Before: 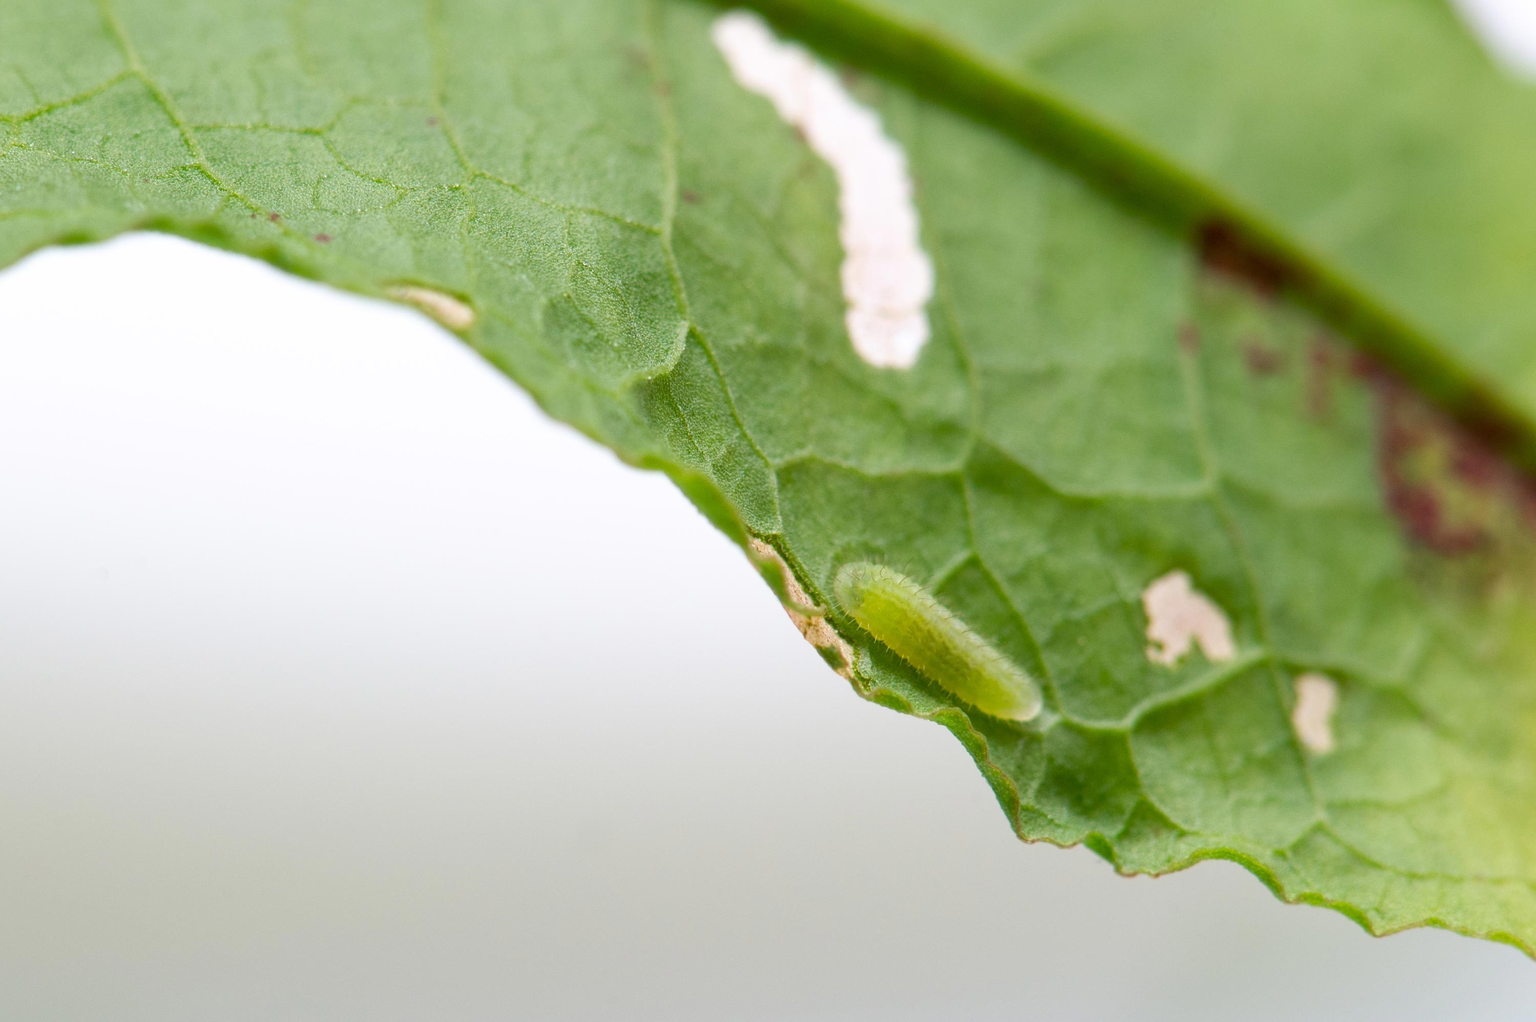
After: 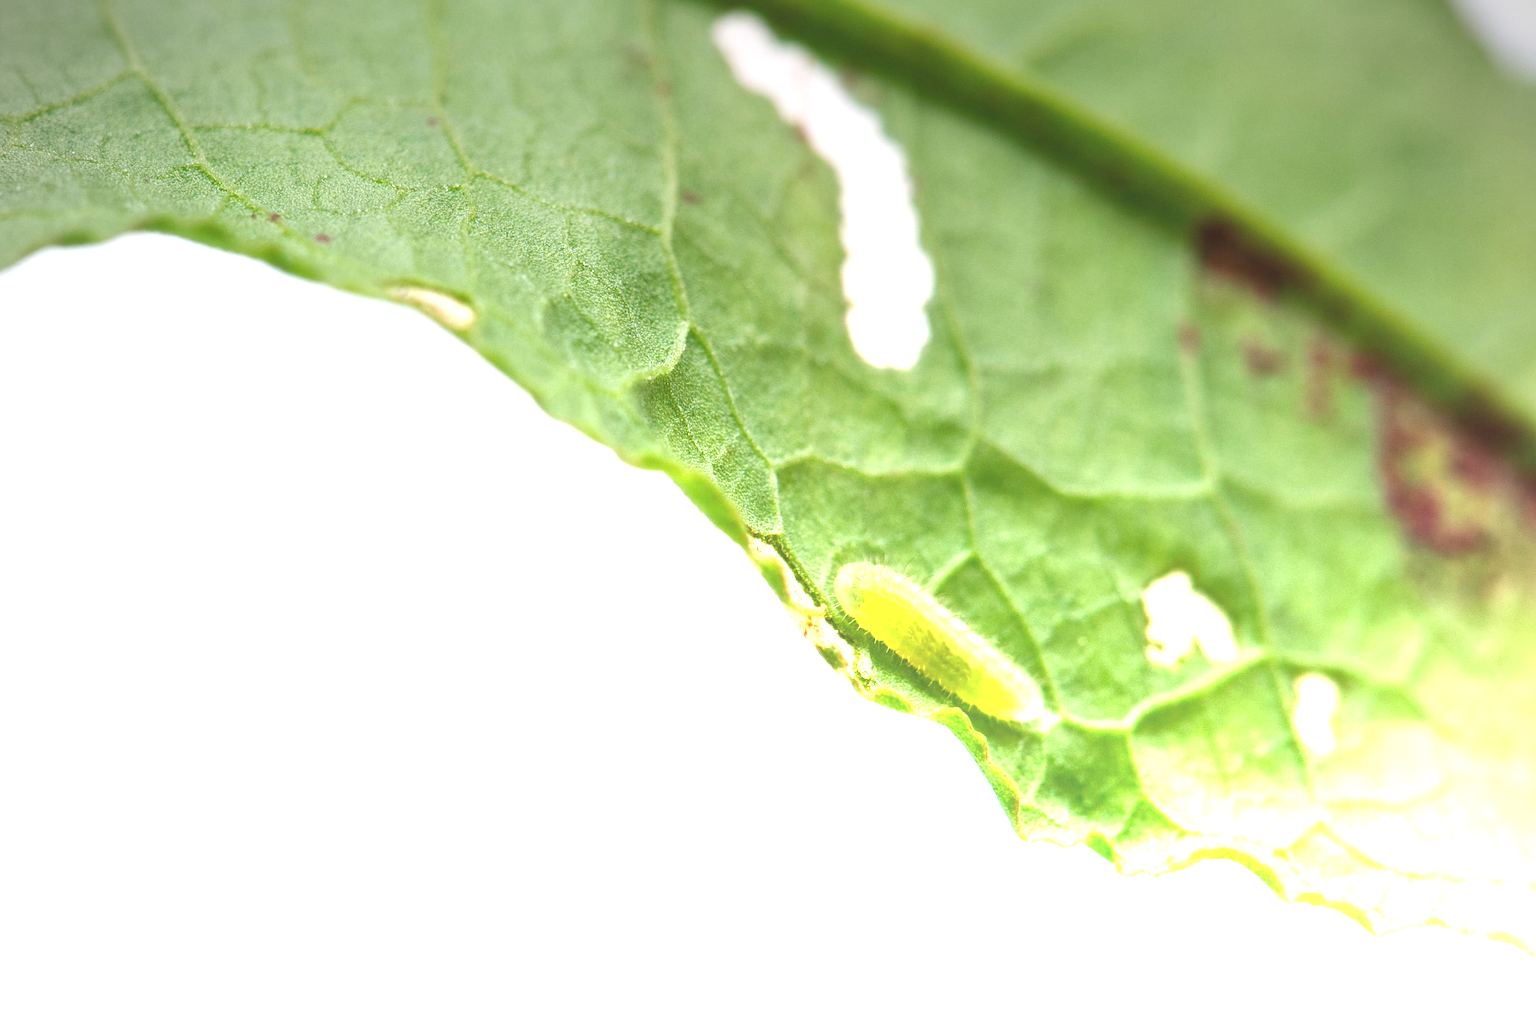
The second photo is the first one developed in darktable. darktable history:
vignetting: fall-off radius 60.92%
graduated density: density -3.9 EV
exposure: black level correction -0.015, compensate highlight preservation false
local contrast: mode bilateral grid, contrast 20, coarseness 50, detail 120%, midtone range 0.2
